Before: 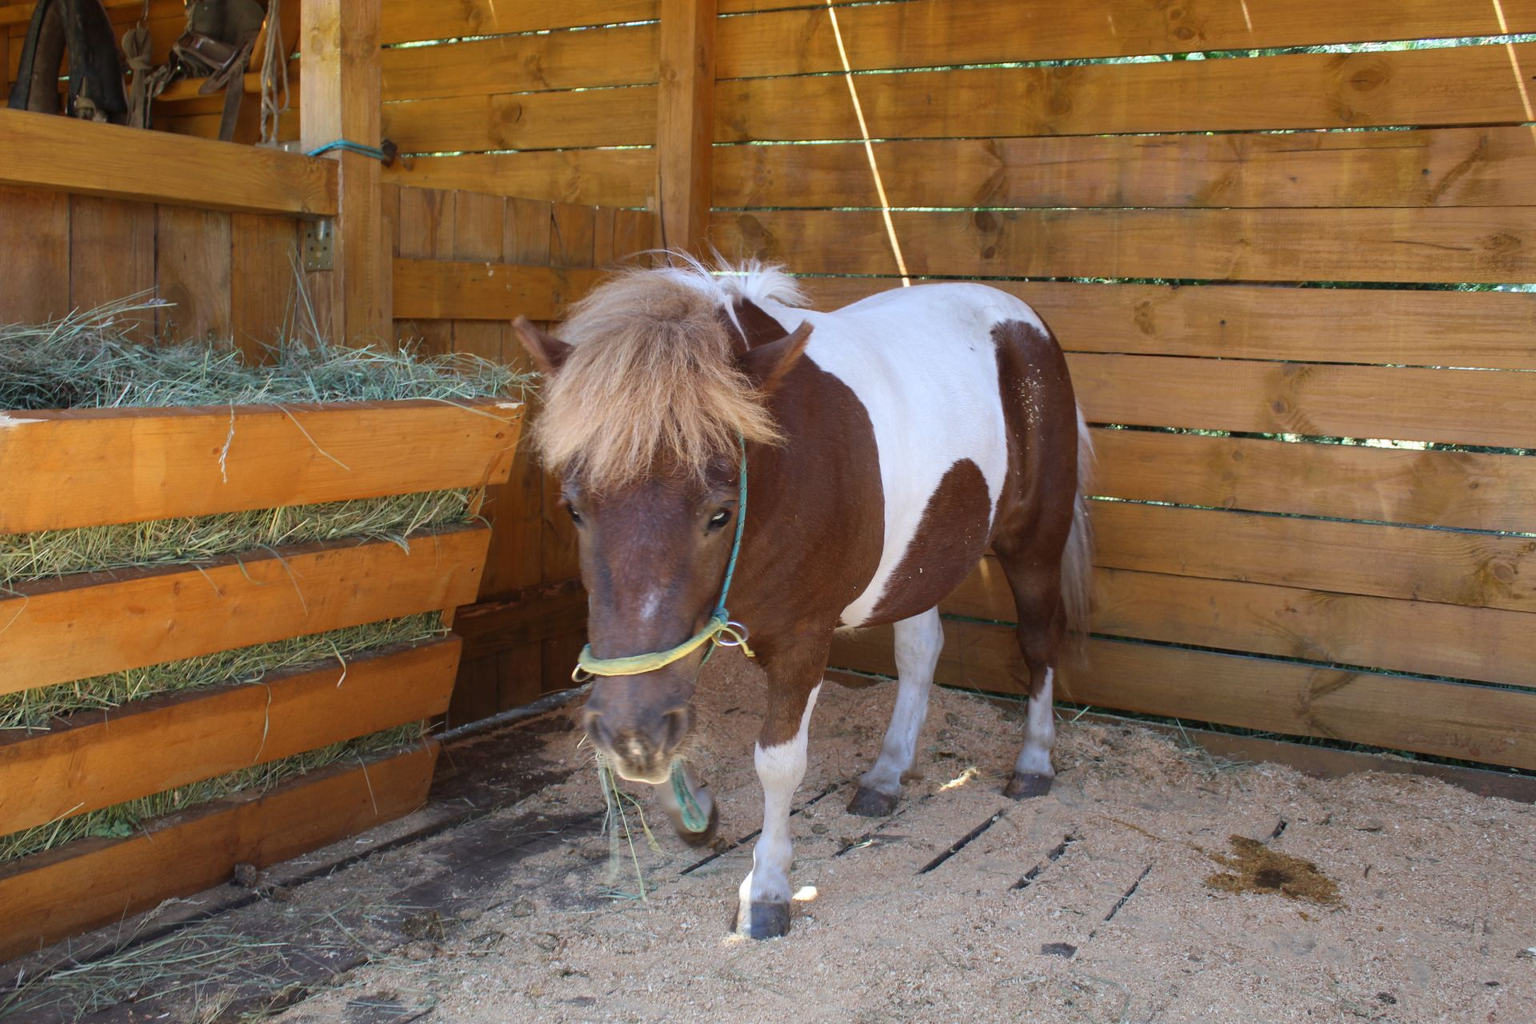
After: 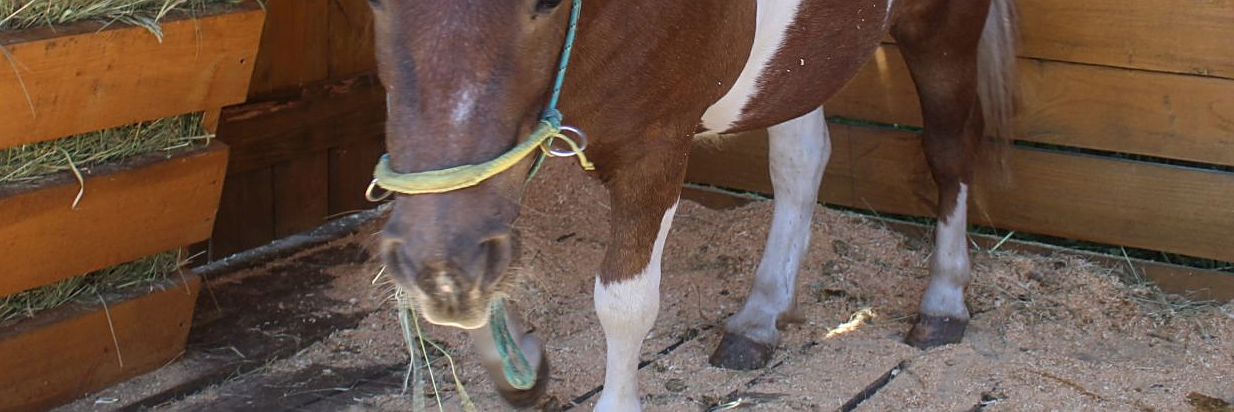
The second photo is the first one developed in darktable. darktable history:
crop: left 18.213%, top 50.921%, right 17.477%, bottom 16.856%
sharpen: on, module defaults
haze removal: strength -0.044, compatibility mode true, adaptive false
local contrast: detail 109%
